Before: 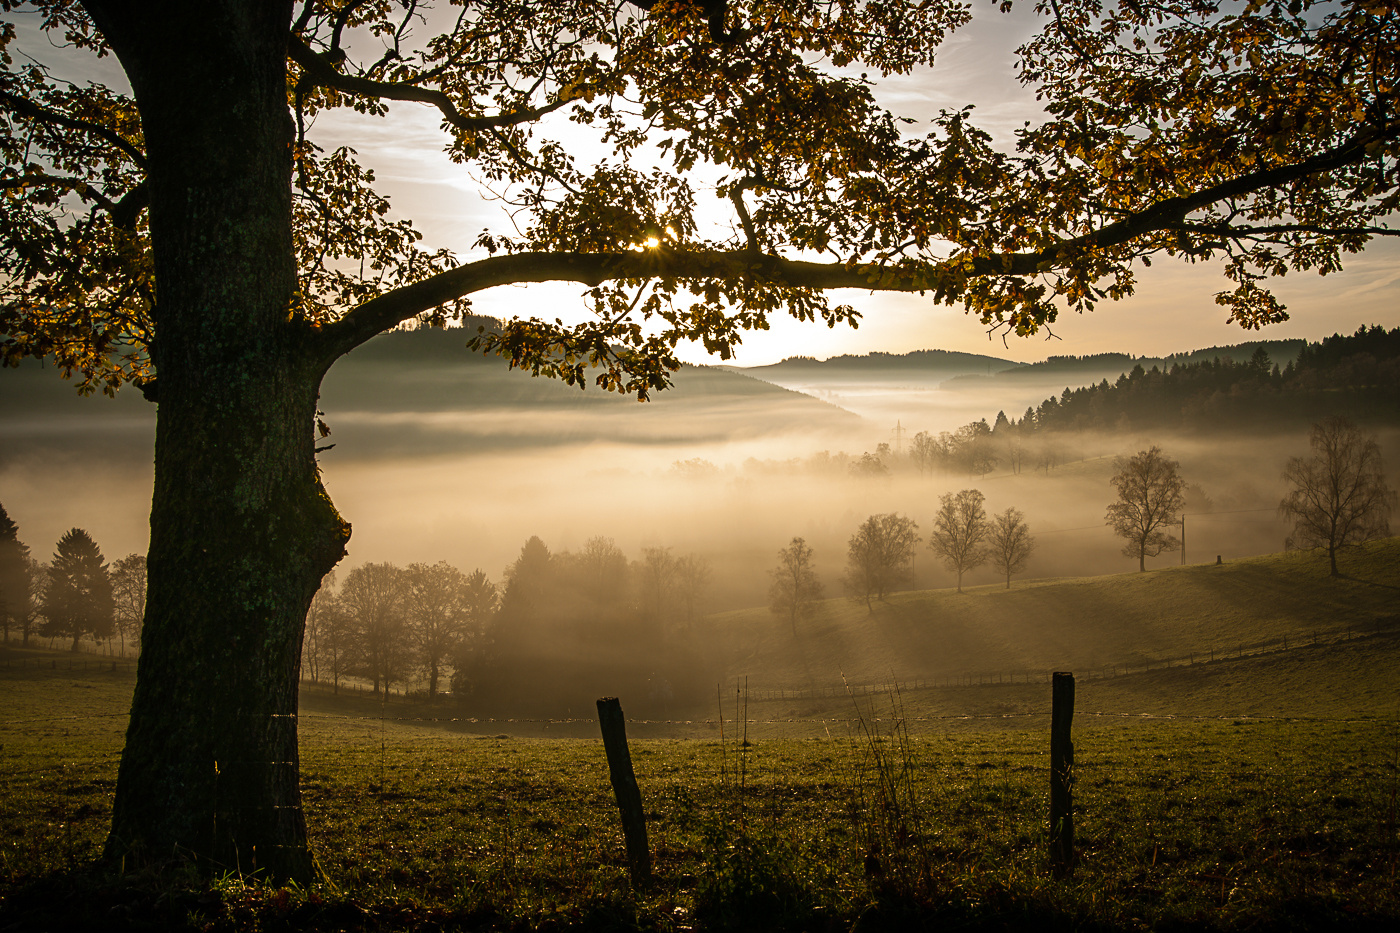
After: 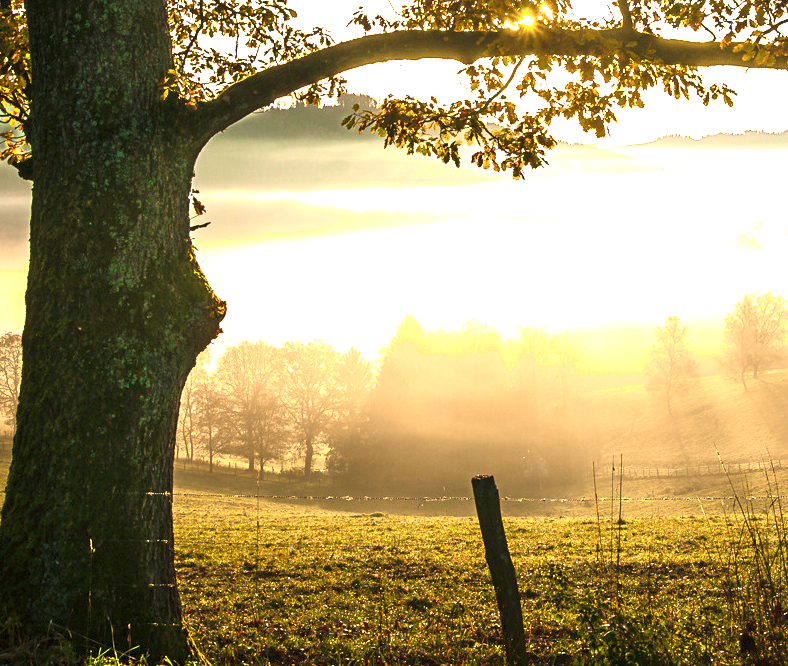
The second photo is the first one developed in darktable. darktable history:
crop: left 8.966%, top 23.852%, right 34.699%, bottom 4.703%
exposure: exposure 2.25 EV, compensate highlight preservation false
shadows and highlights: shadows 0, highlights 40
